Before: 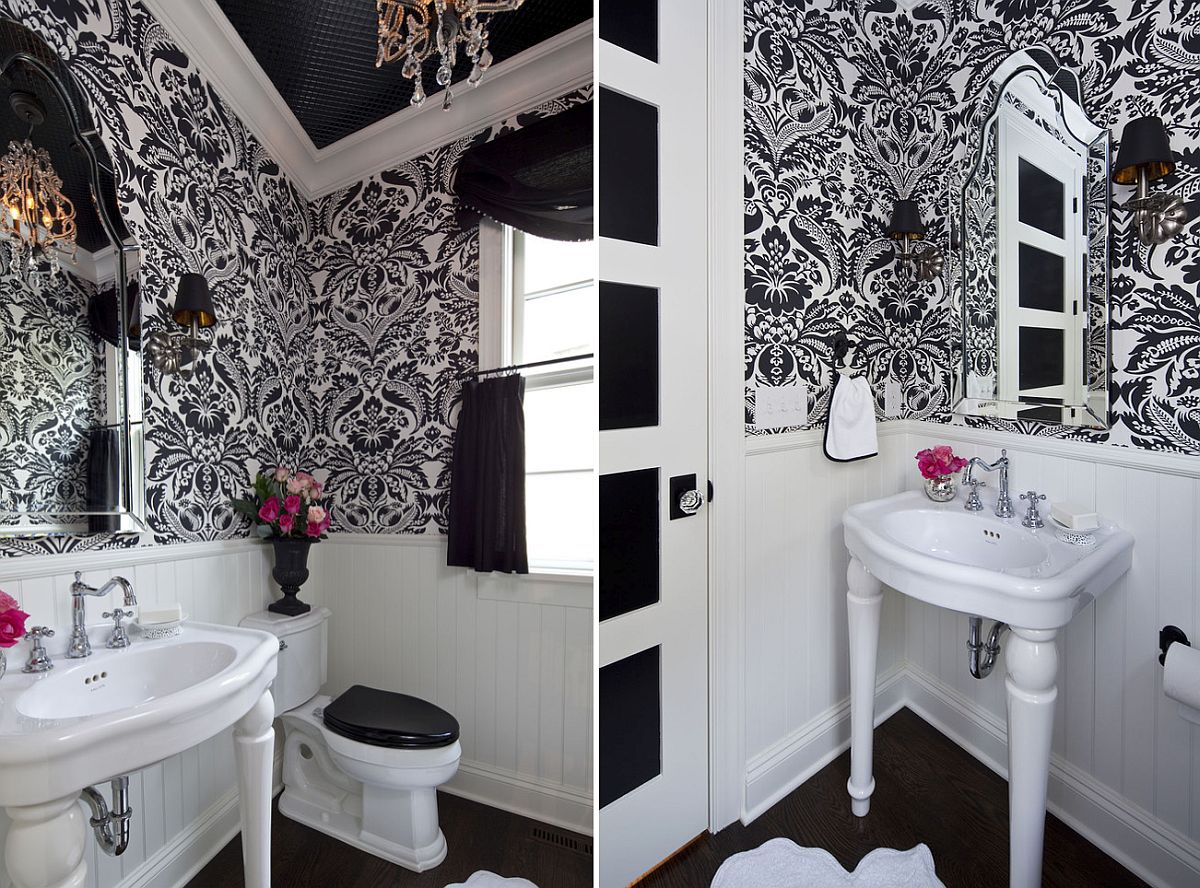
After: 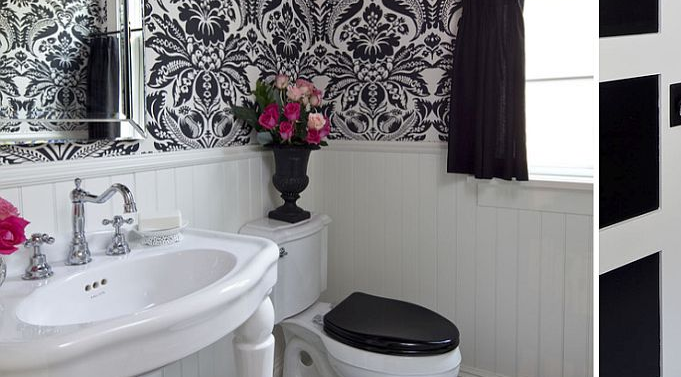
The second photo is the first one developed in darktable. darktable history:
crop: top 44.262%, right 43.237%, bottom 13.231%
